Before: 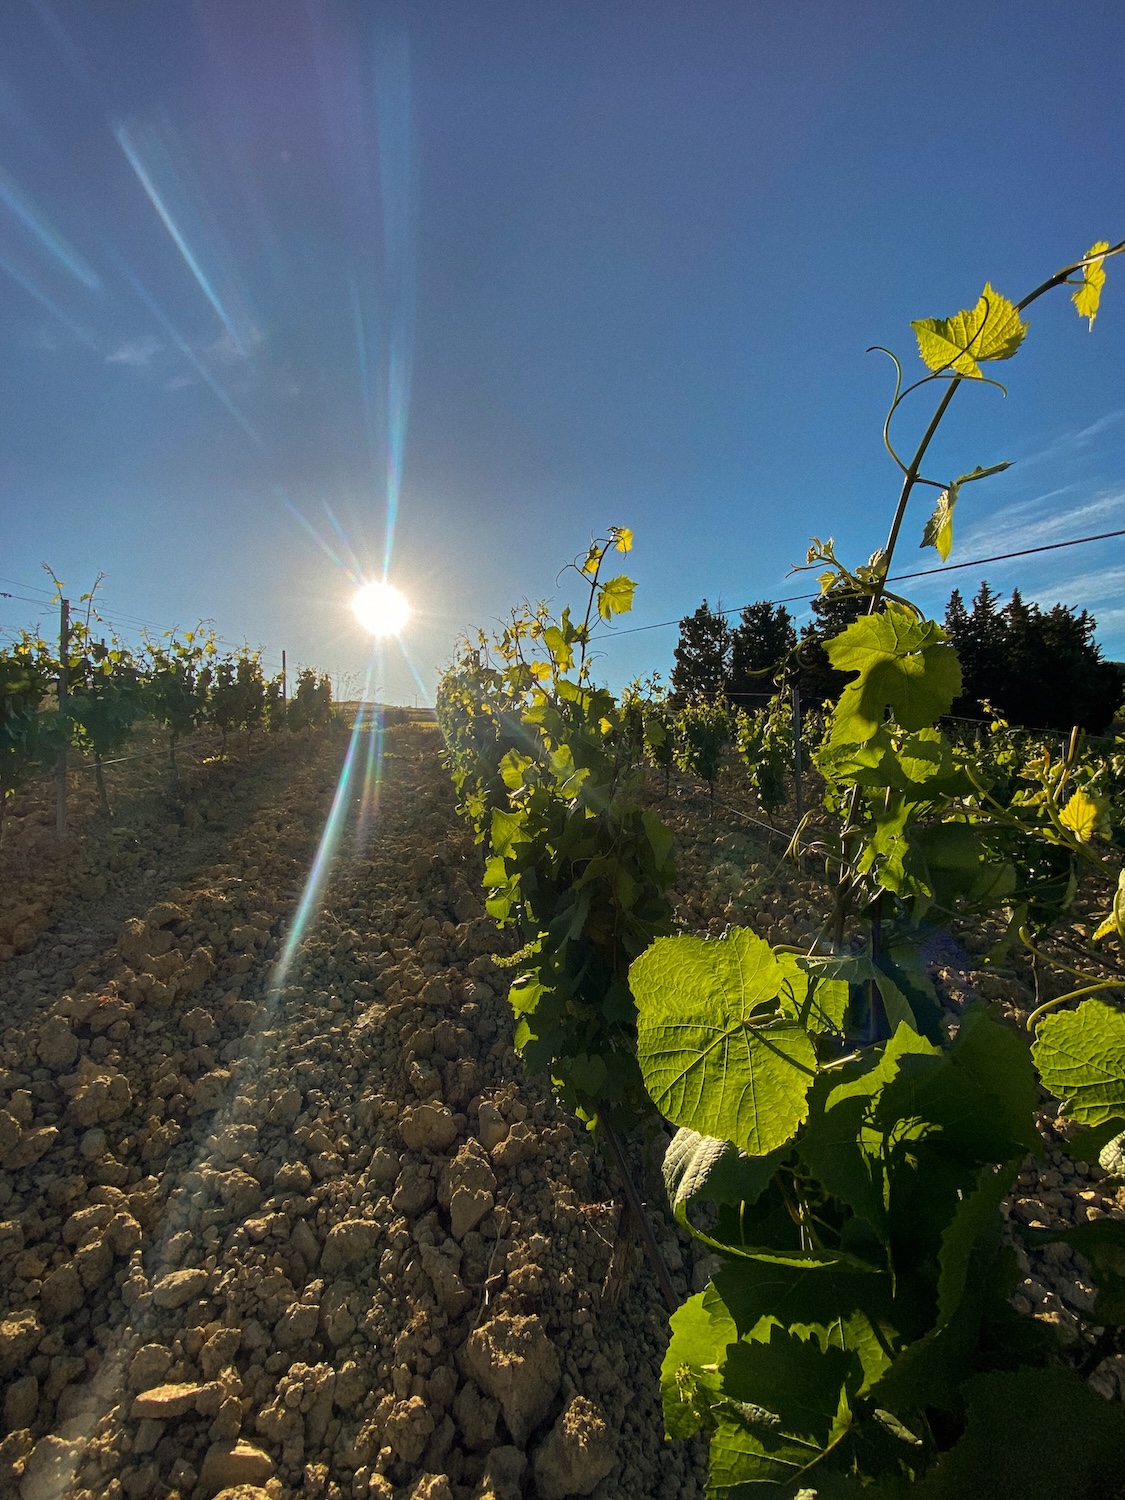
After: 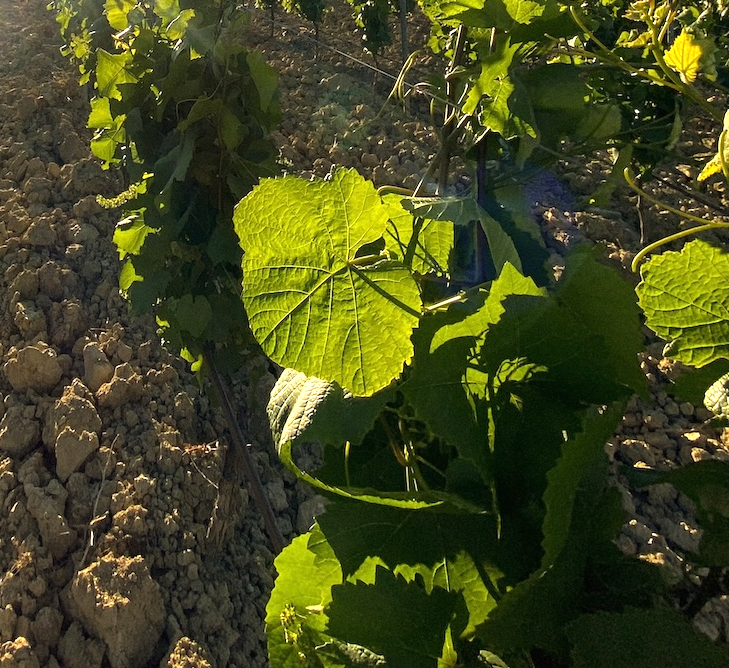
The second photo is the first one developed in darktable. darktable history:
exposure: black level correction 0, exposure 0.684 EV, compensate highlight preservation false
crop and rotate: left 35.179%, top 50.647%, bottom 4.805%
